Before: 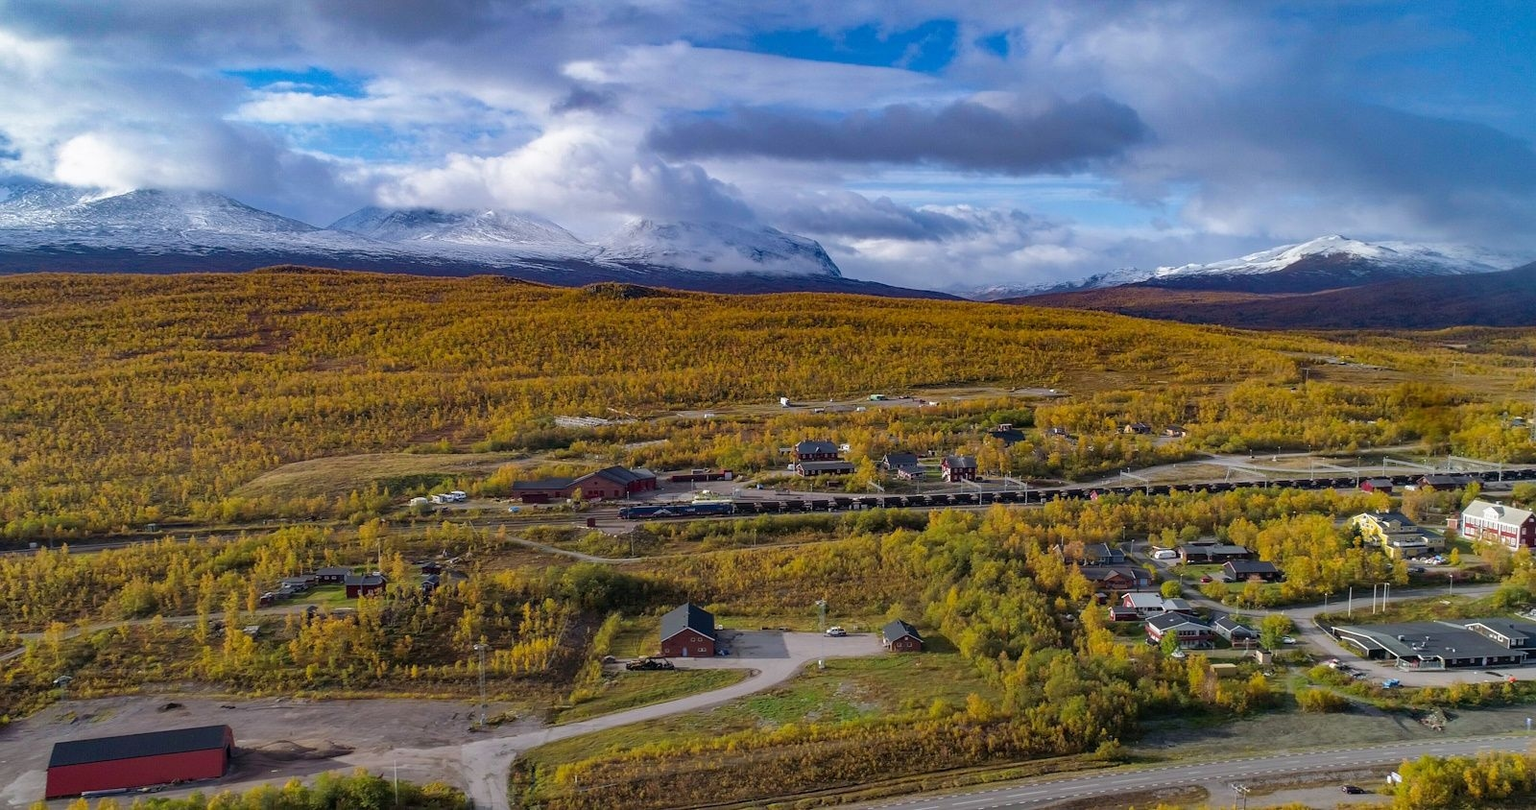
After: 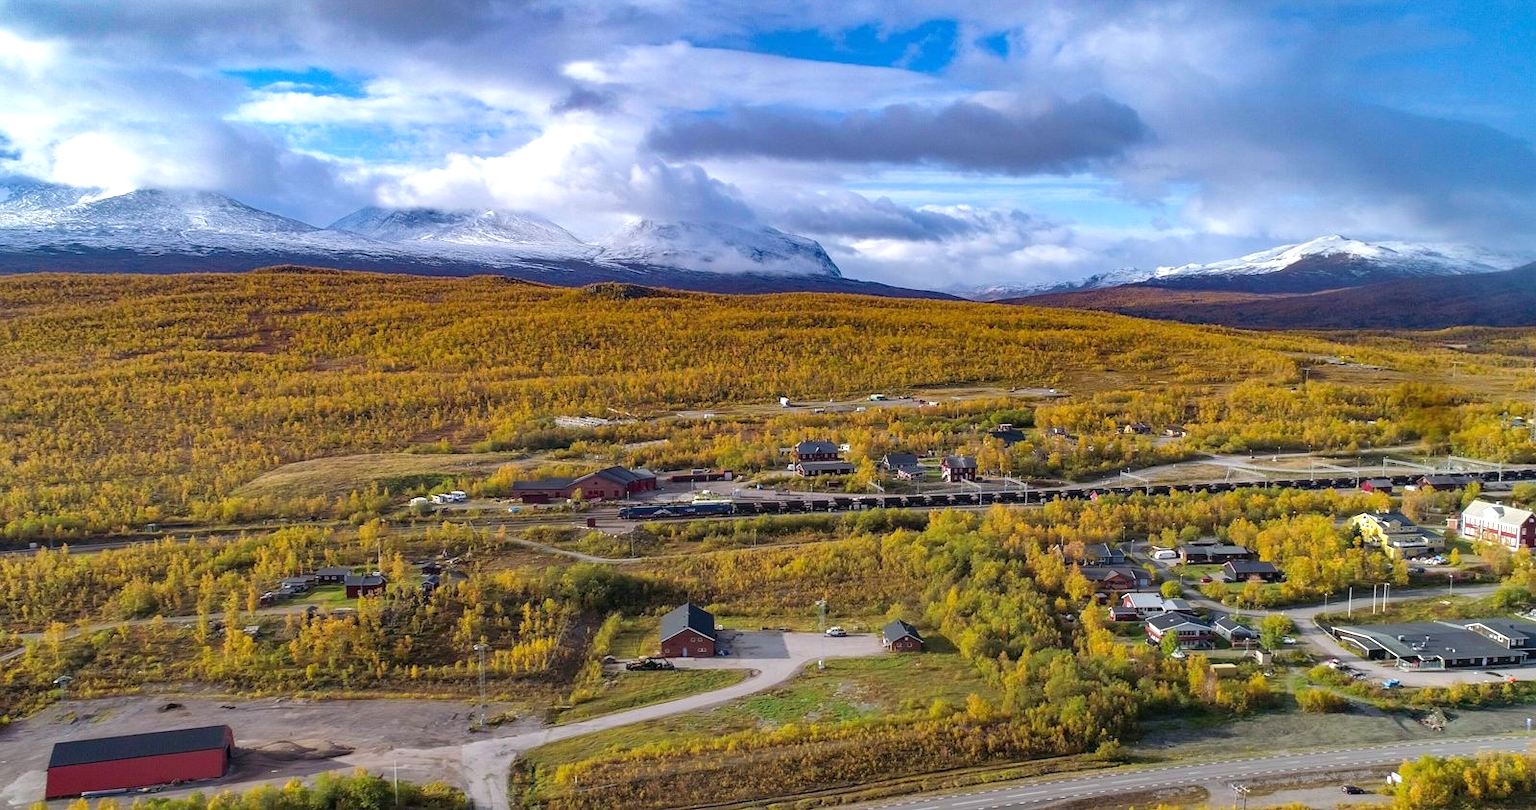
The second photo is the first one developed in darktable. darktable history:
exposure: exposure 0.549 EV, compensate exposure bias true, compensate highlight preservation false
